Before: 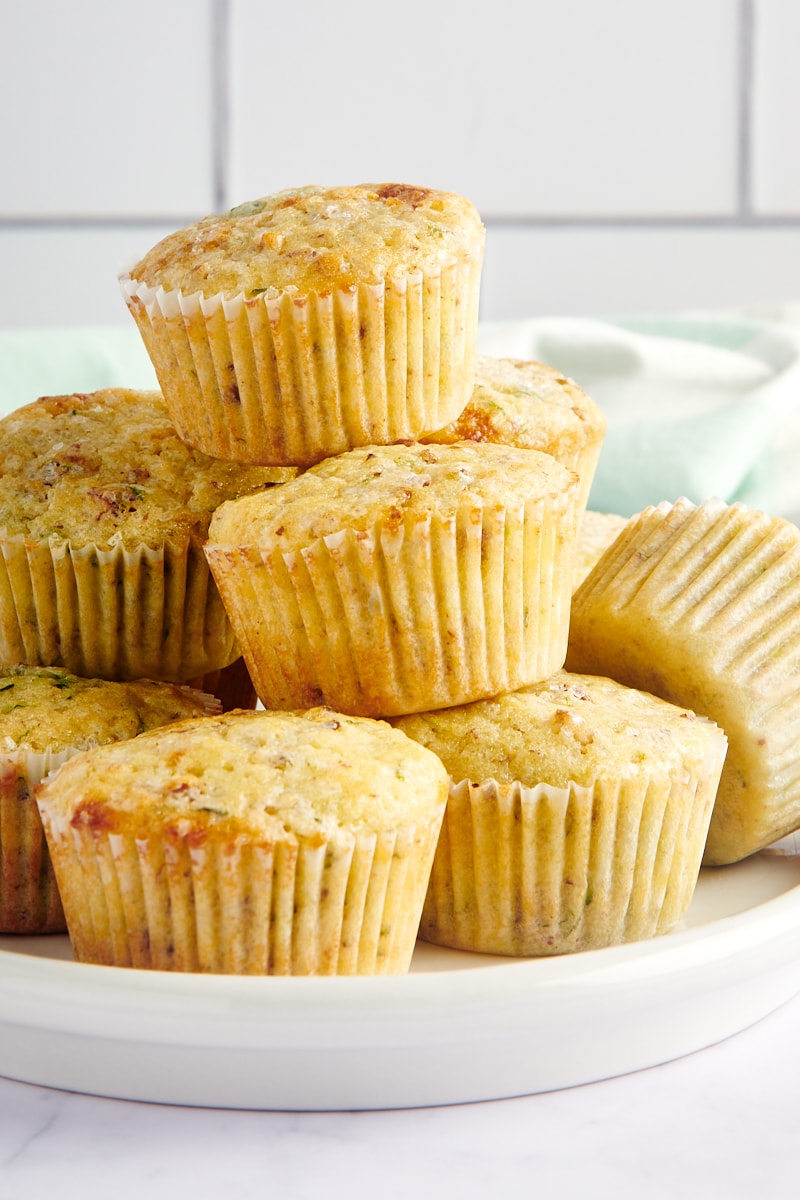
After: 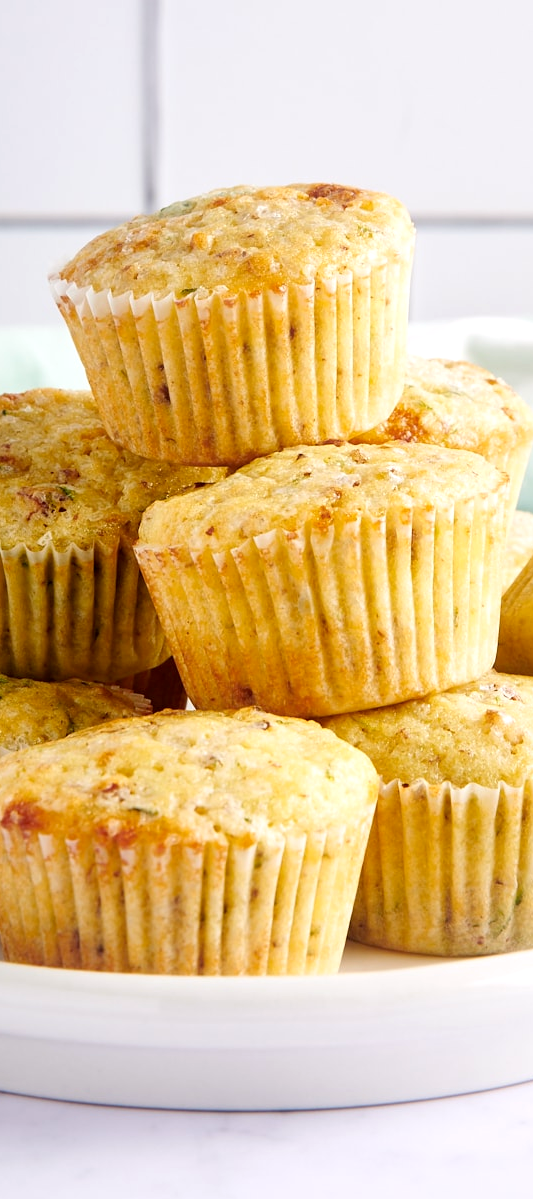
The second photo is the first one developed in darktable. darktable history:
crop and rotate: left 8.786%, right 24.548%
white balance: red 1.009, blue 1.027
exposure: black level correction 0.002, exposure 0.15 EV, compensate highlight preservation false
